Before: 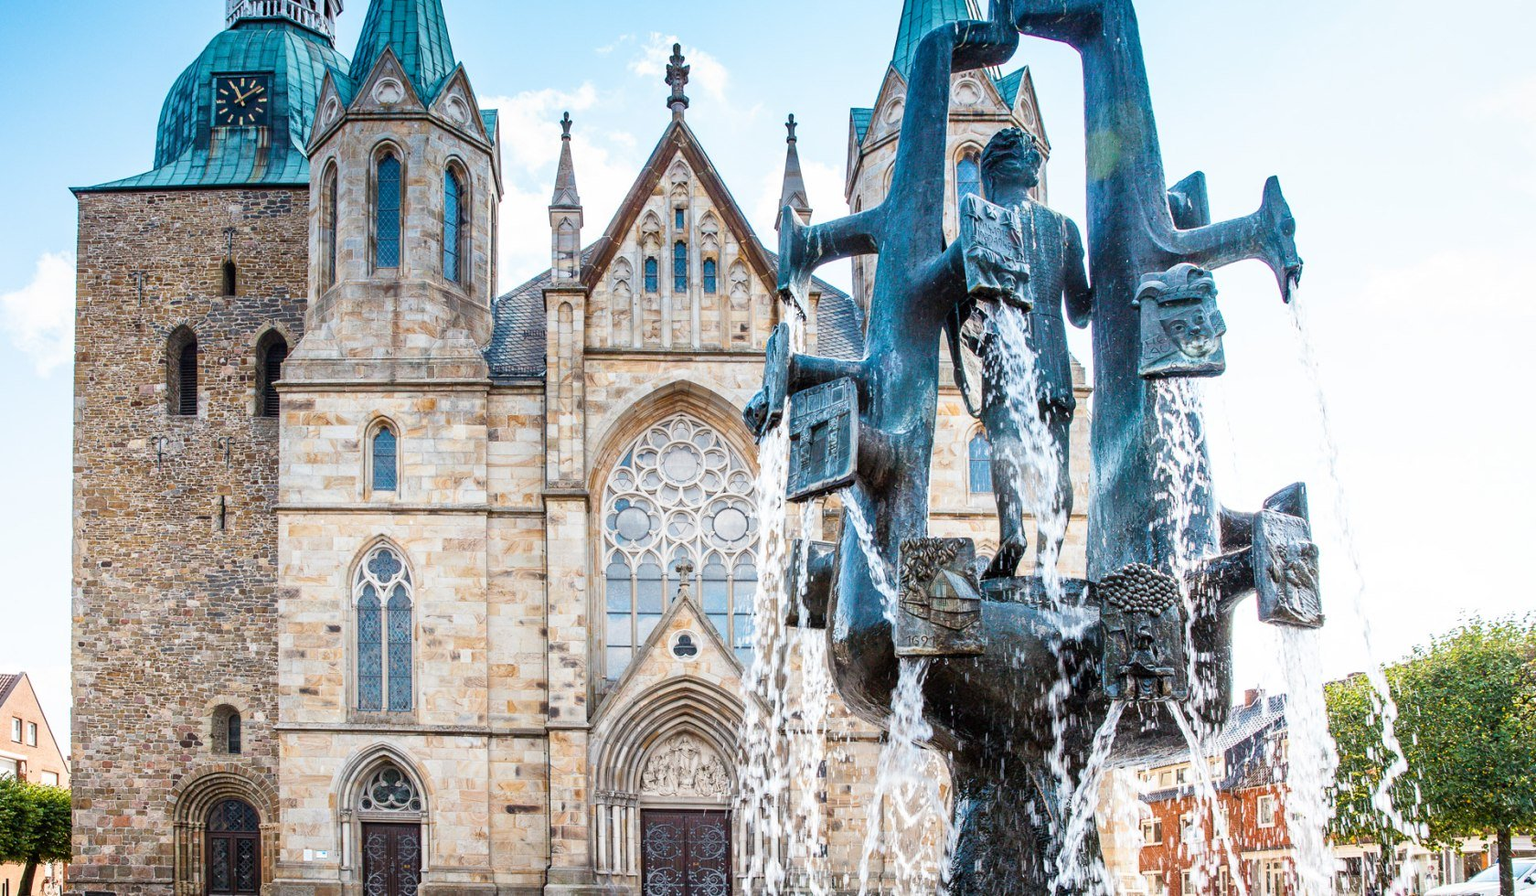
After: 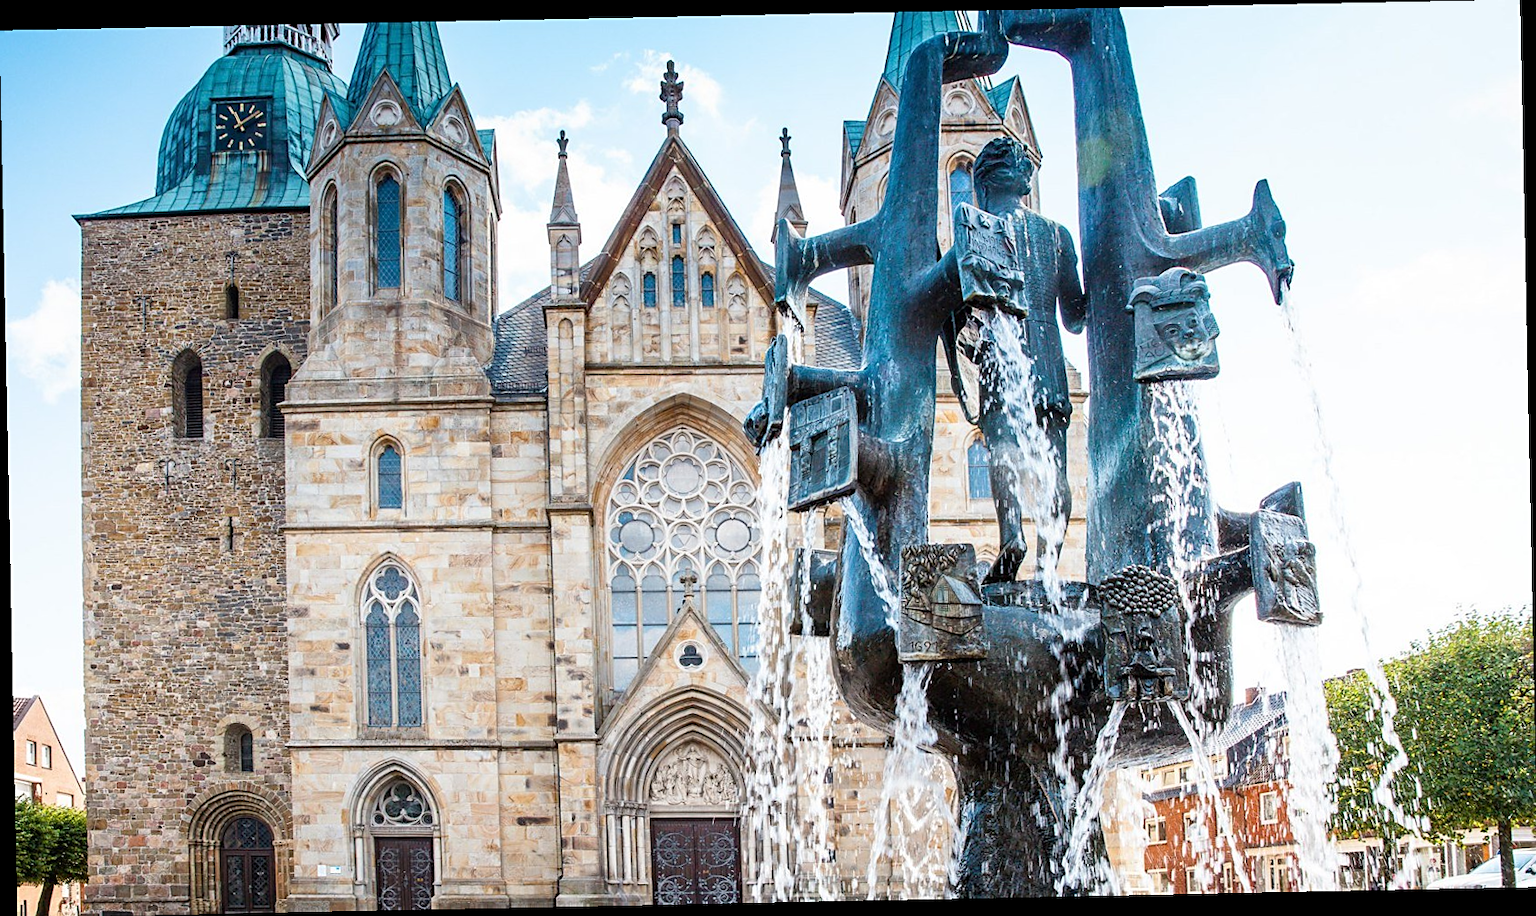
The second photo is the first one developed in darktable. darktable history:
sharpen: radius 1.864, amount 0.398, threshold 1.271
rotate and perspective: rotation -1.17°, automatic cropping off
